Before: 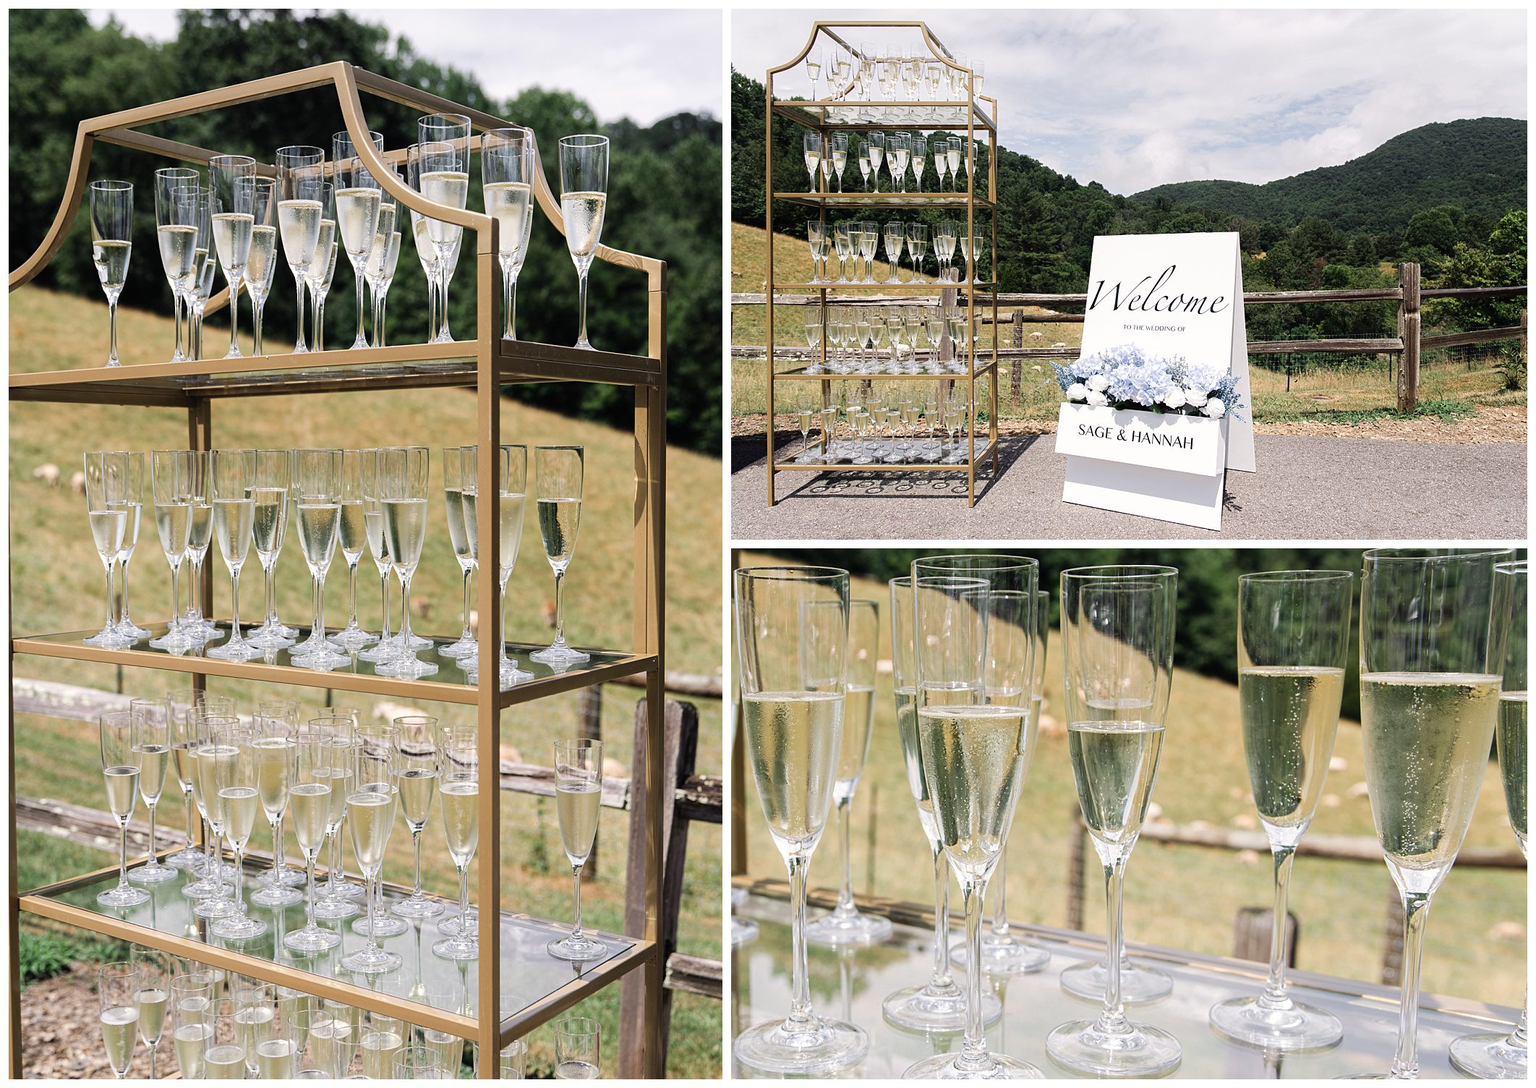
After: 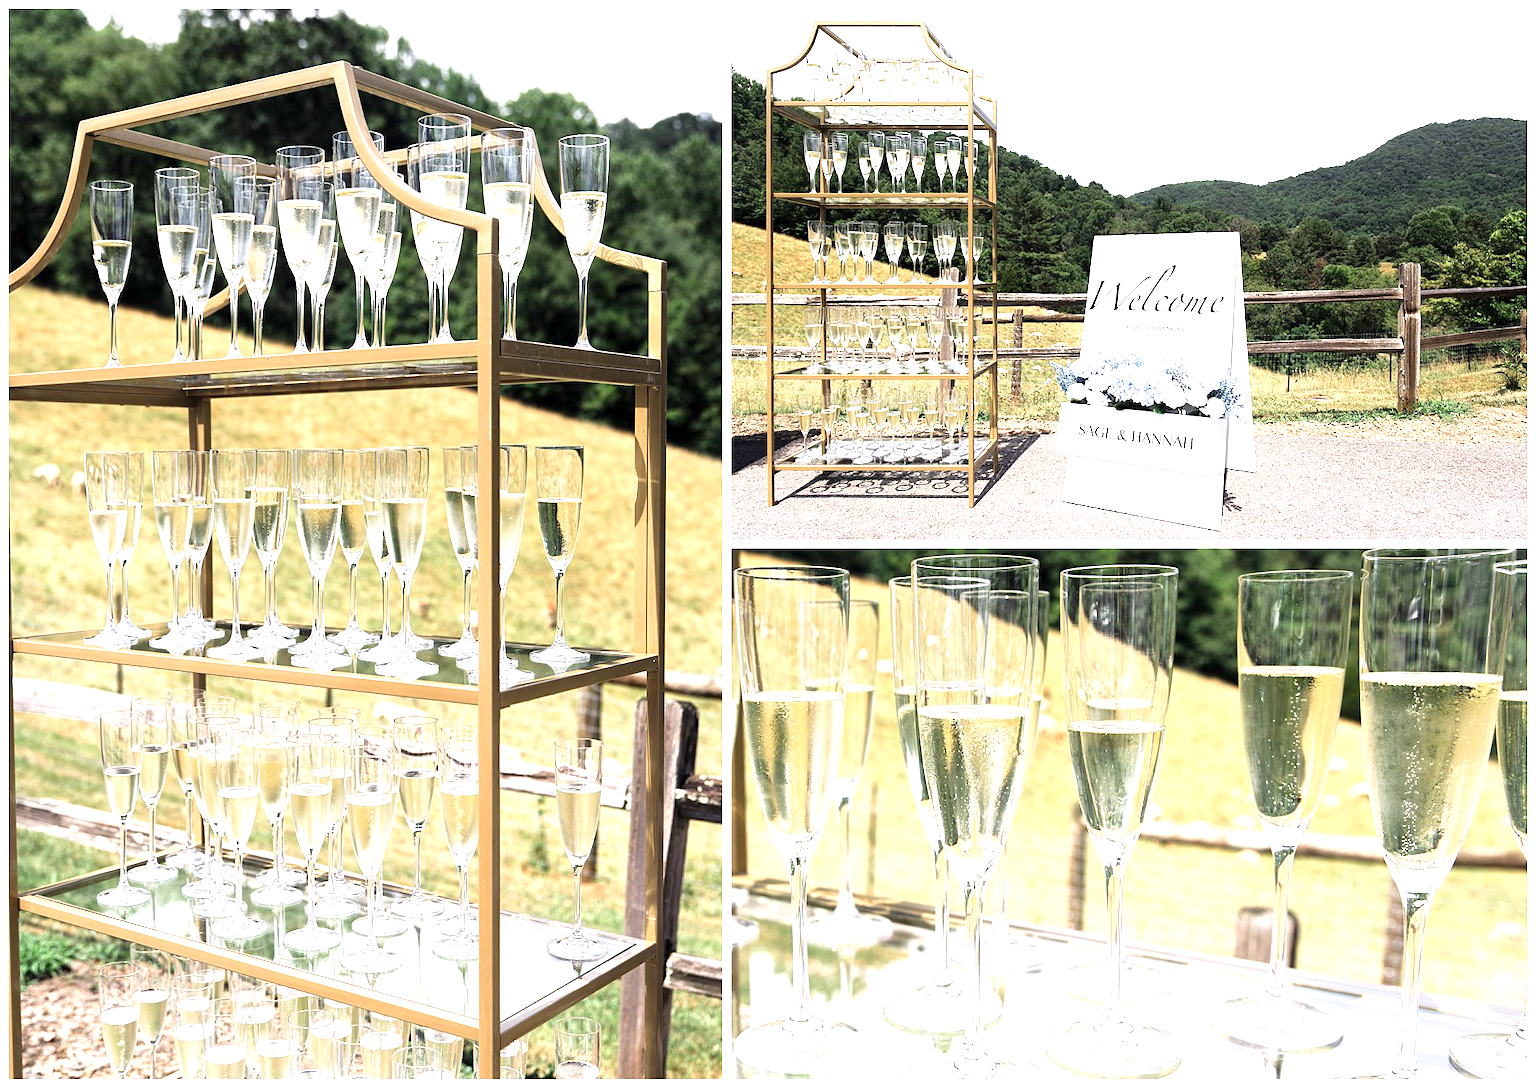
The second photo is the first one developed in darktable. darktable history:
exposure: black level correction 0.001, exposure 1.129 EV, compensate exposure bias true, compensate highlight preservation false
local contrast: mode bilateral grid, contrast 20, coarseness 50, detail 120%, midtone range 0.2
